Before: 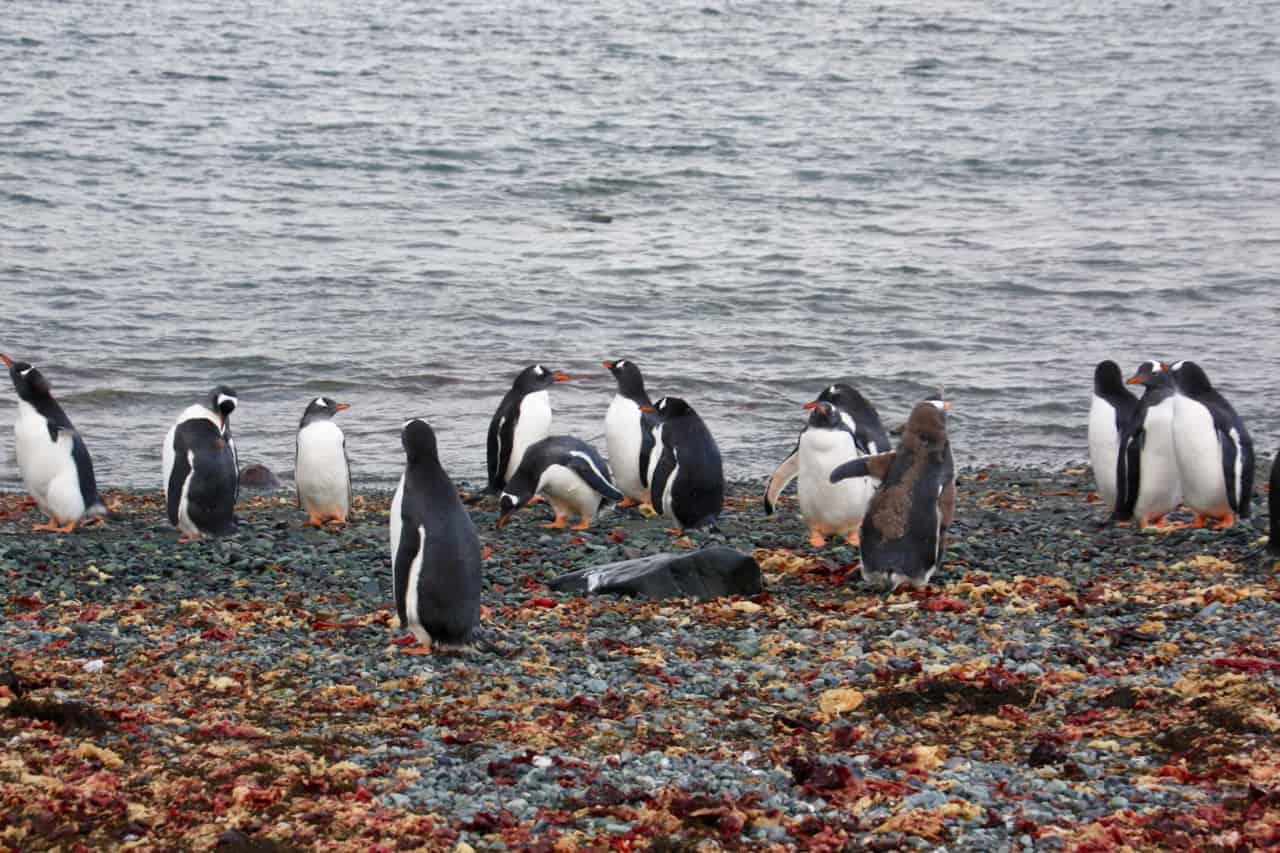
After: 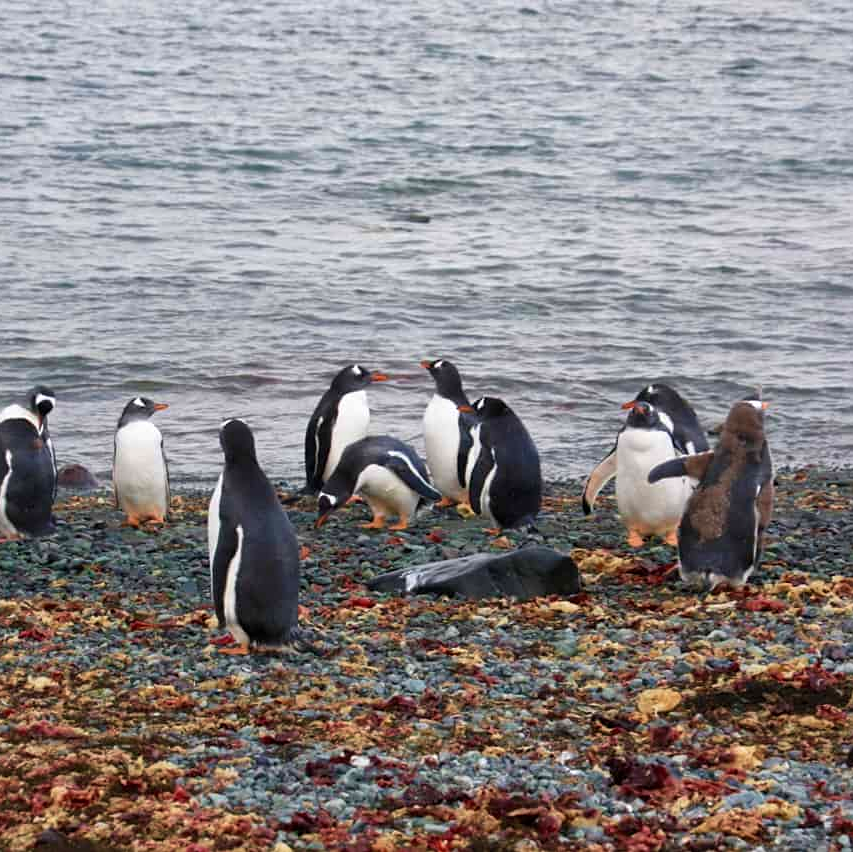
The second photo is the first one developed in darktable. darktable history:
sharpen: amount 0.2
crop and rotate: left 14.292%, right 19.041%
velvia: on, module defaults
